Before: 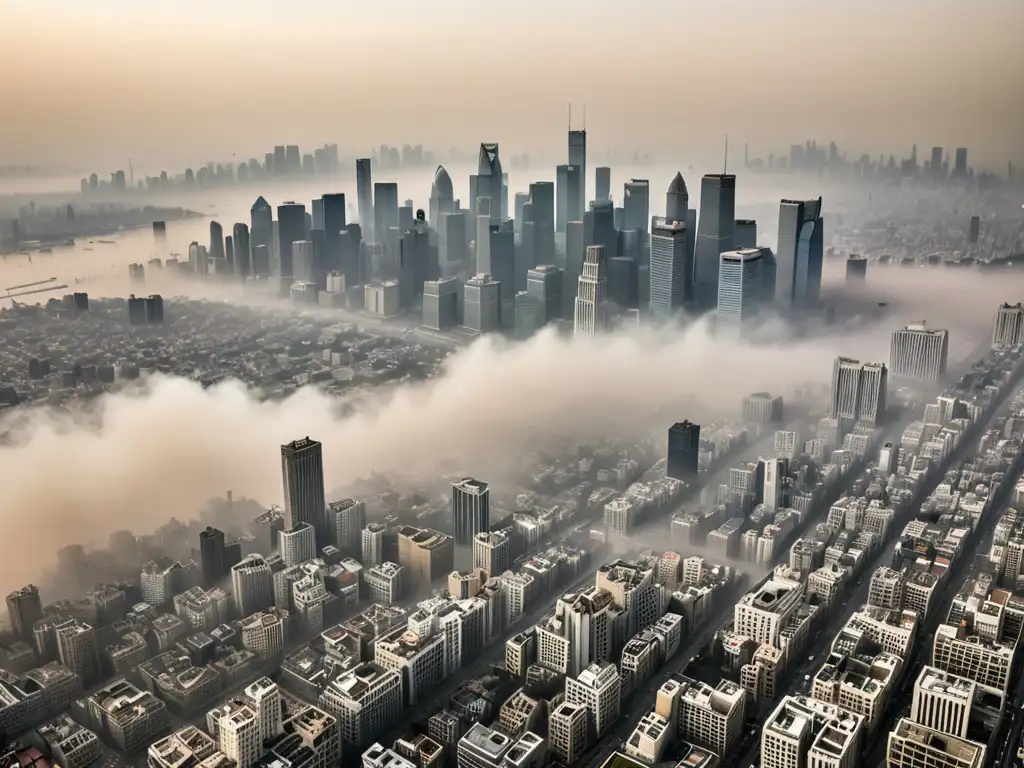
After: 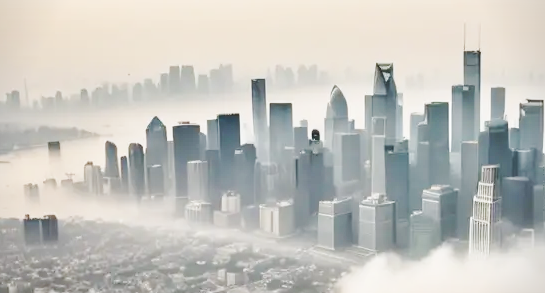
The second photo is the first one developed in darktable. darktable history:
base curve: curves: ch0 [(0, 0.007) (0.028, 0.063) (0.121, 0.311) (0.46, 0.743) (0.859, 0.957) (1, 1)], preserve colors none
crop: left 10.304%, top 10.545%, right 36.439%, bottom 51.221%
vignetting: fall-off start 91.5%, brightness -0.427, saturation -0.195
